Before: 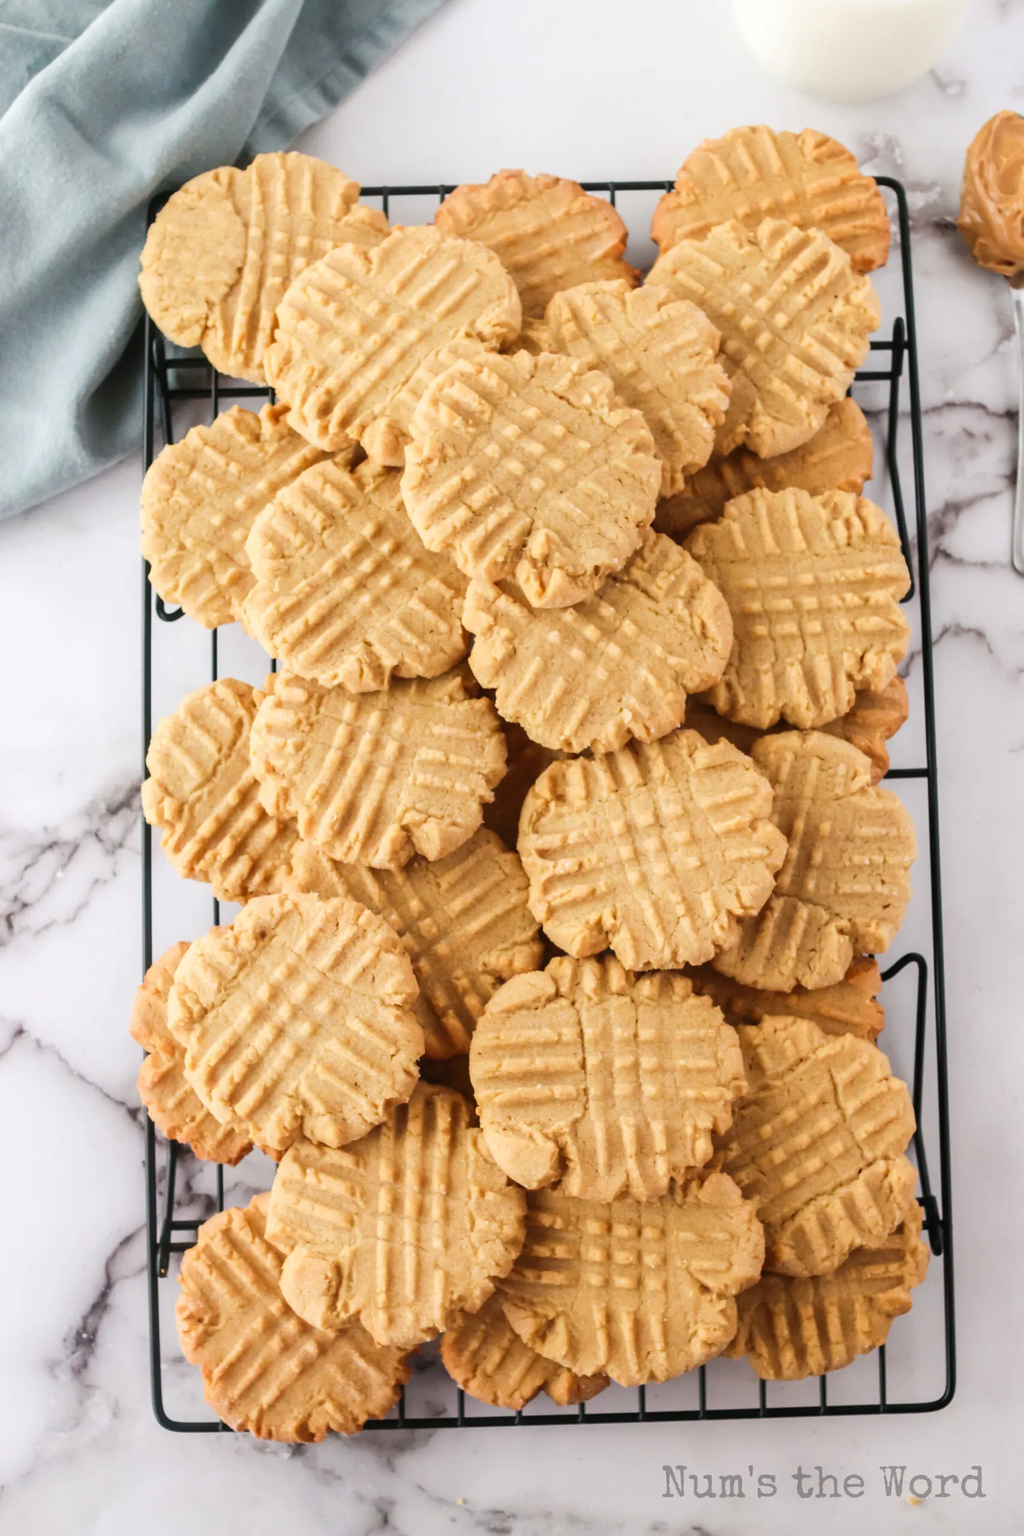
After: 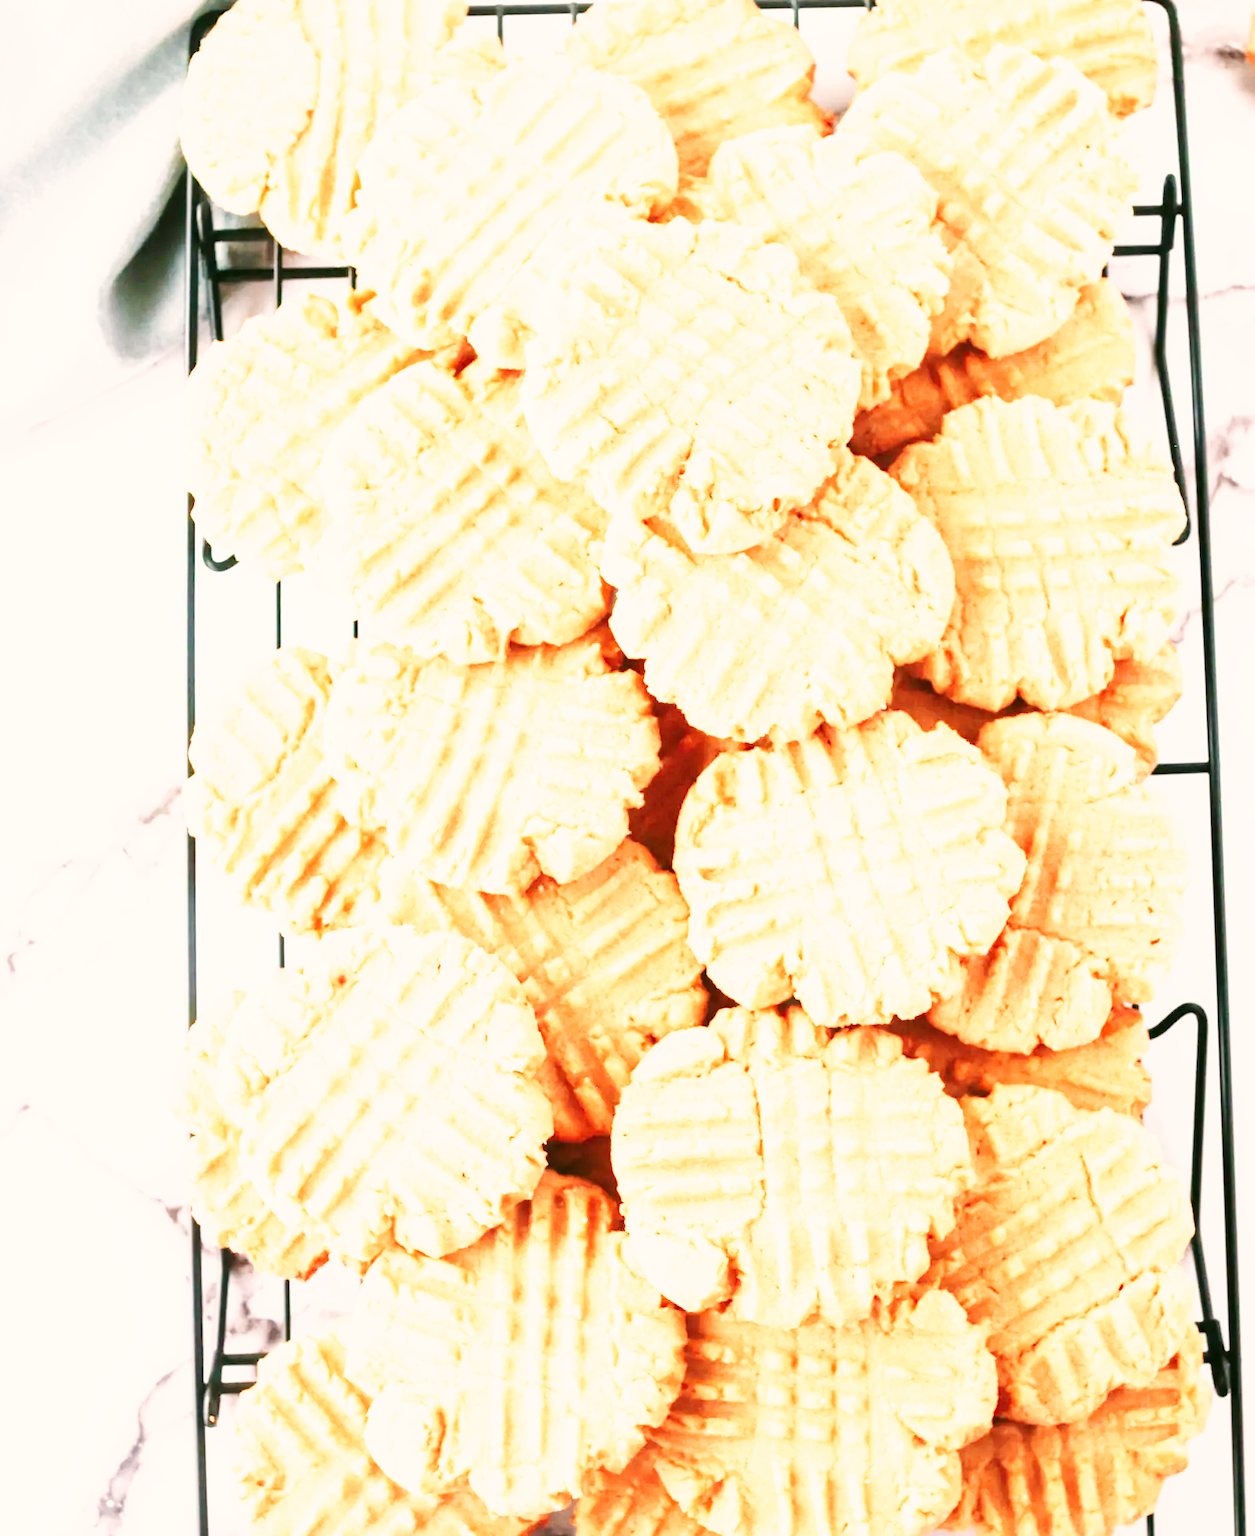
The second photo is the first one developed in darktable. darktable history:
crop and rotate: angle 0.099°, top 11.892%, right 5.753%, bottom 11.222%
color correction: highlights a* 4.22, highlights b* 4.97, shadows a* -6.84, shadows b* 5.06
color zones: curves: ch1 [(0, 0.469) (0.072, 0.457) (0.243, 0.494) (0.429, 0.5) (0.571, 0.5) (0.714, 0.5) (0.857, 0.5) (1, 0.469)]; ch2 [(0, 0.499) (0.143, 0.467) (0.242, 0.436) (0.429, 0.493) (0.571, 0.5) (0.714, 0.5) (0.857, 0.5) (1, 0.499)]
contrast brightness saturation: contrast -0.021, brightness -0.009, saturation 0.041
exposure: black level correction 0, exposure 1.199 EV, compensate exposure bias true, compensate highlight preservation false
base curve: curves: ch0 [(0, 0.003) (0.001, 0.002) (0.006, 0.004) (0.02, 0.022) (0.048, 0.086) (0.094, 0.234) (0.162, 0.431) (0.258, 0.629) (0.385, 0.8) (0.548, 0.918) (0.751, 0.988) (1, 1)], preserve colors none
